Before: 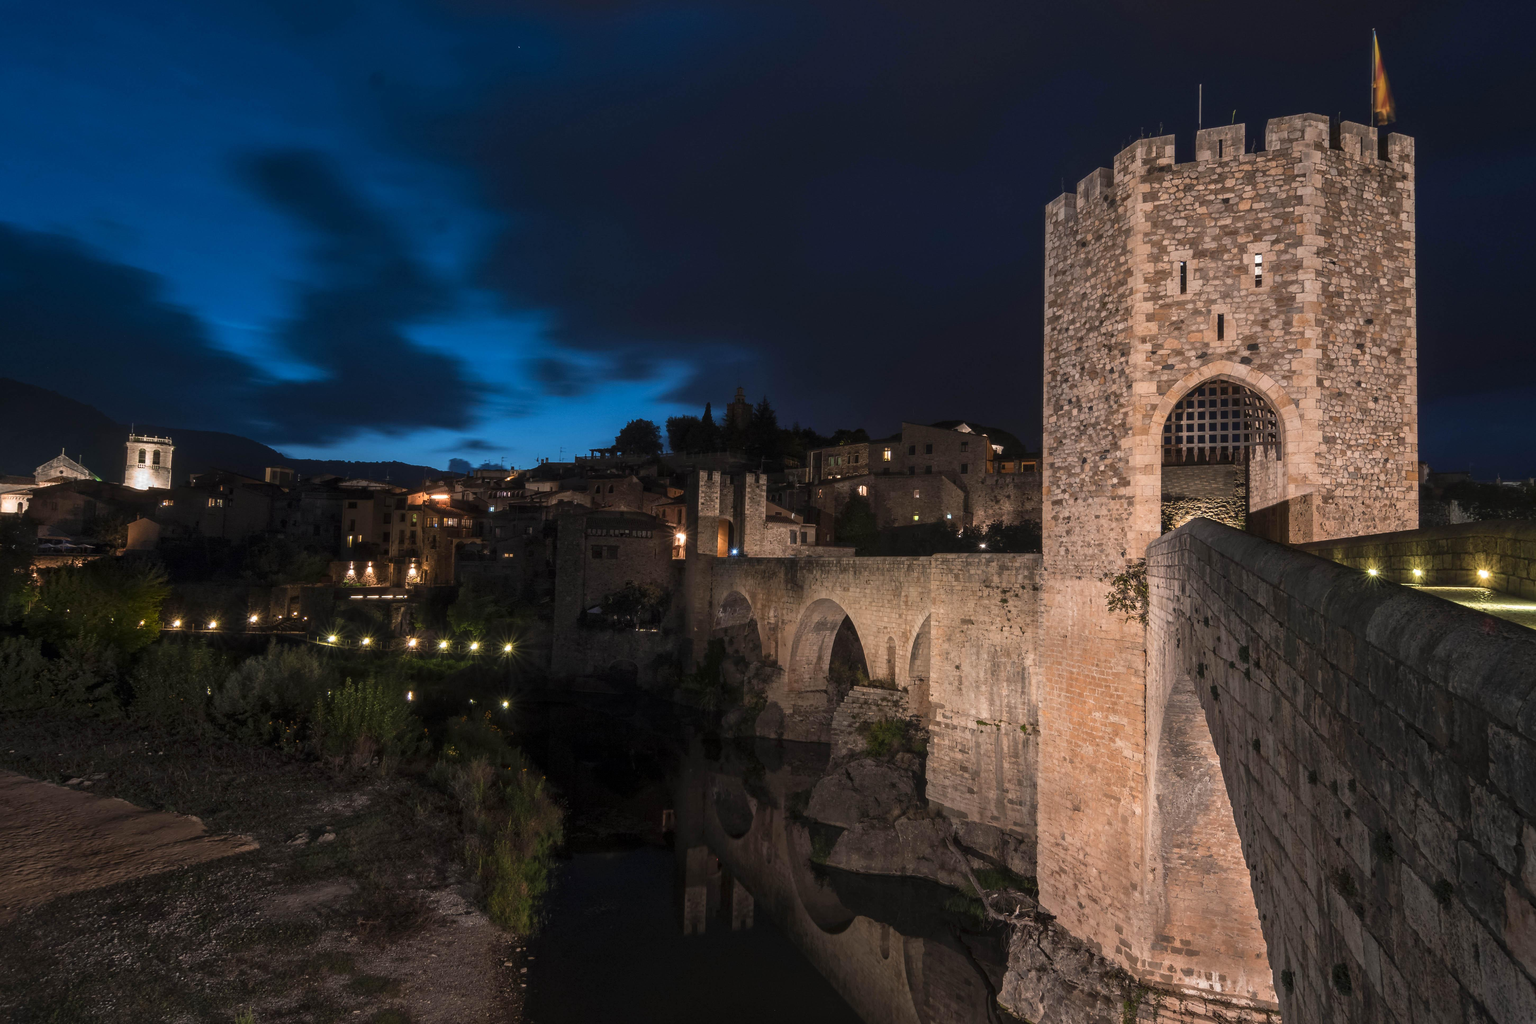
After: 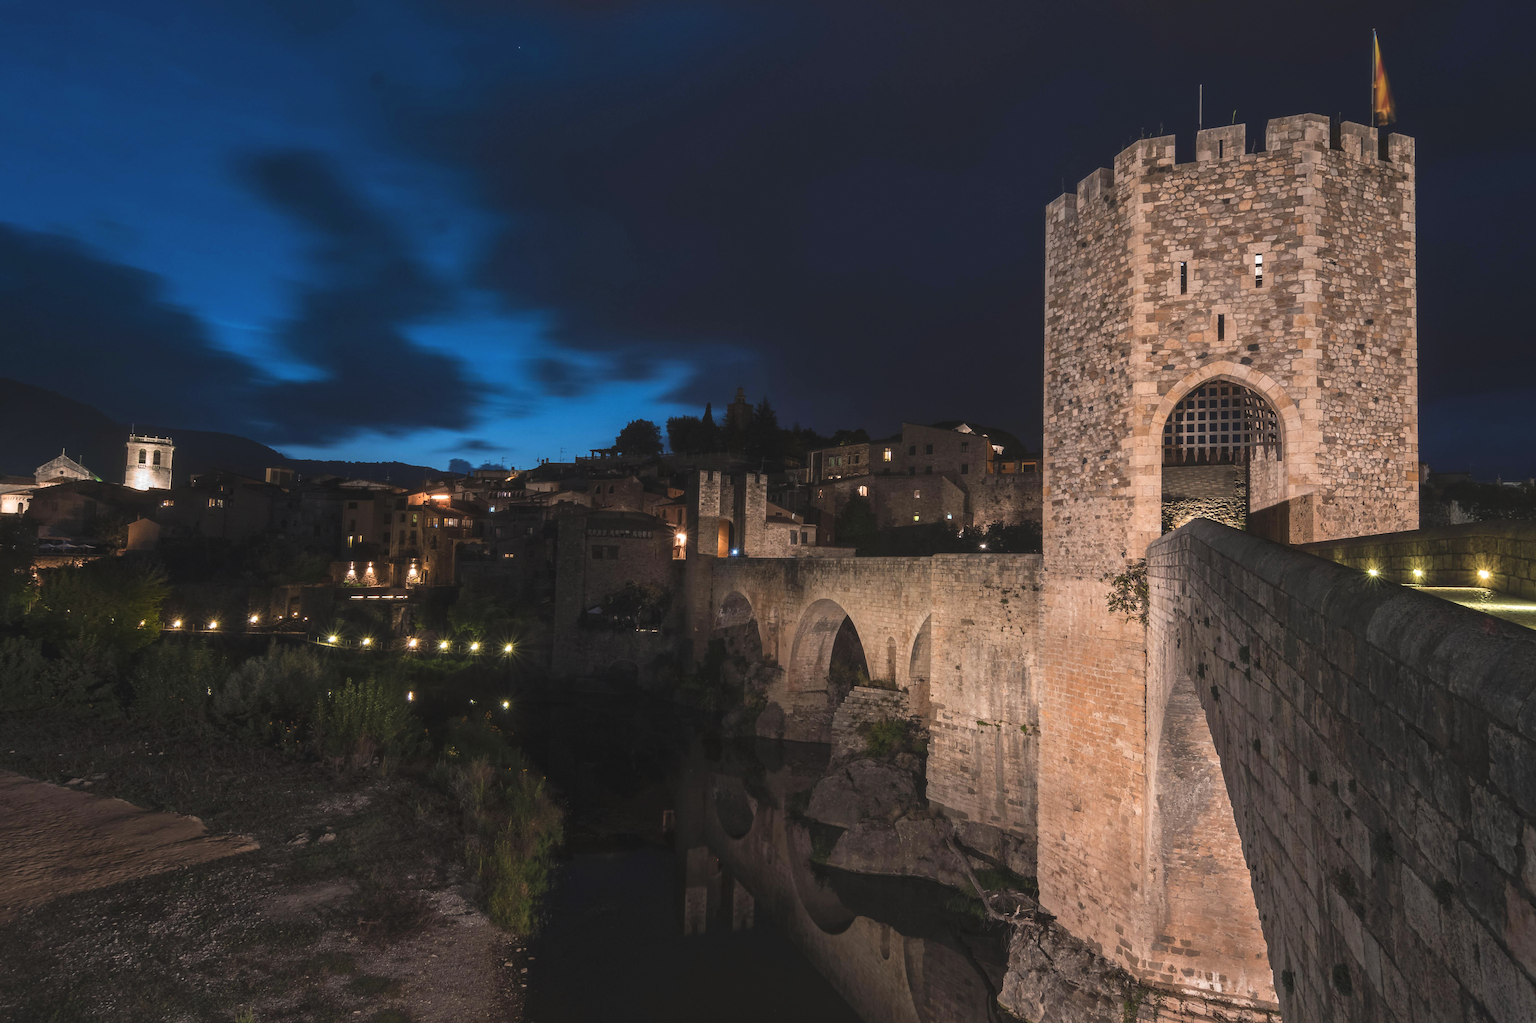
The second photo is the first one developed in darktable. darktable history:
exposure: black level correction -0.007, exposure 0.07 EV, compensate highlight preservation false
